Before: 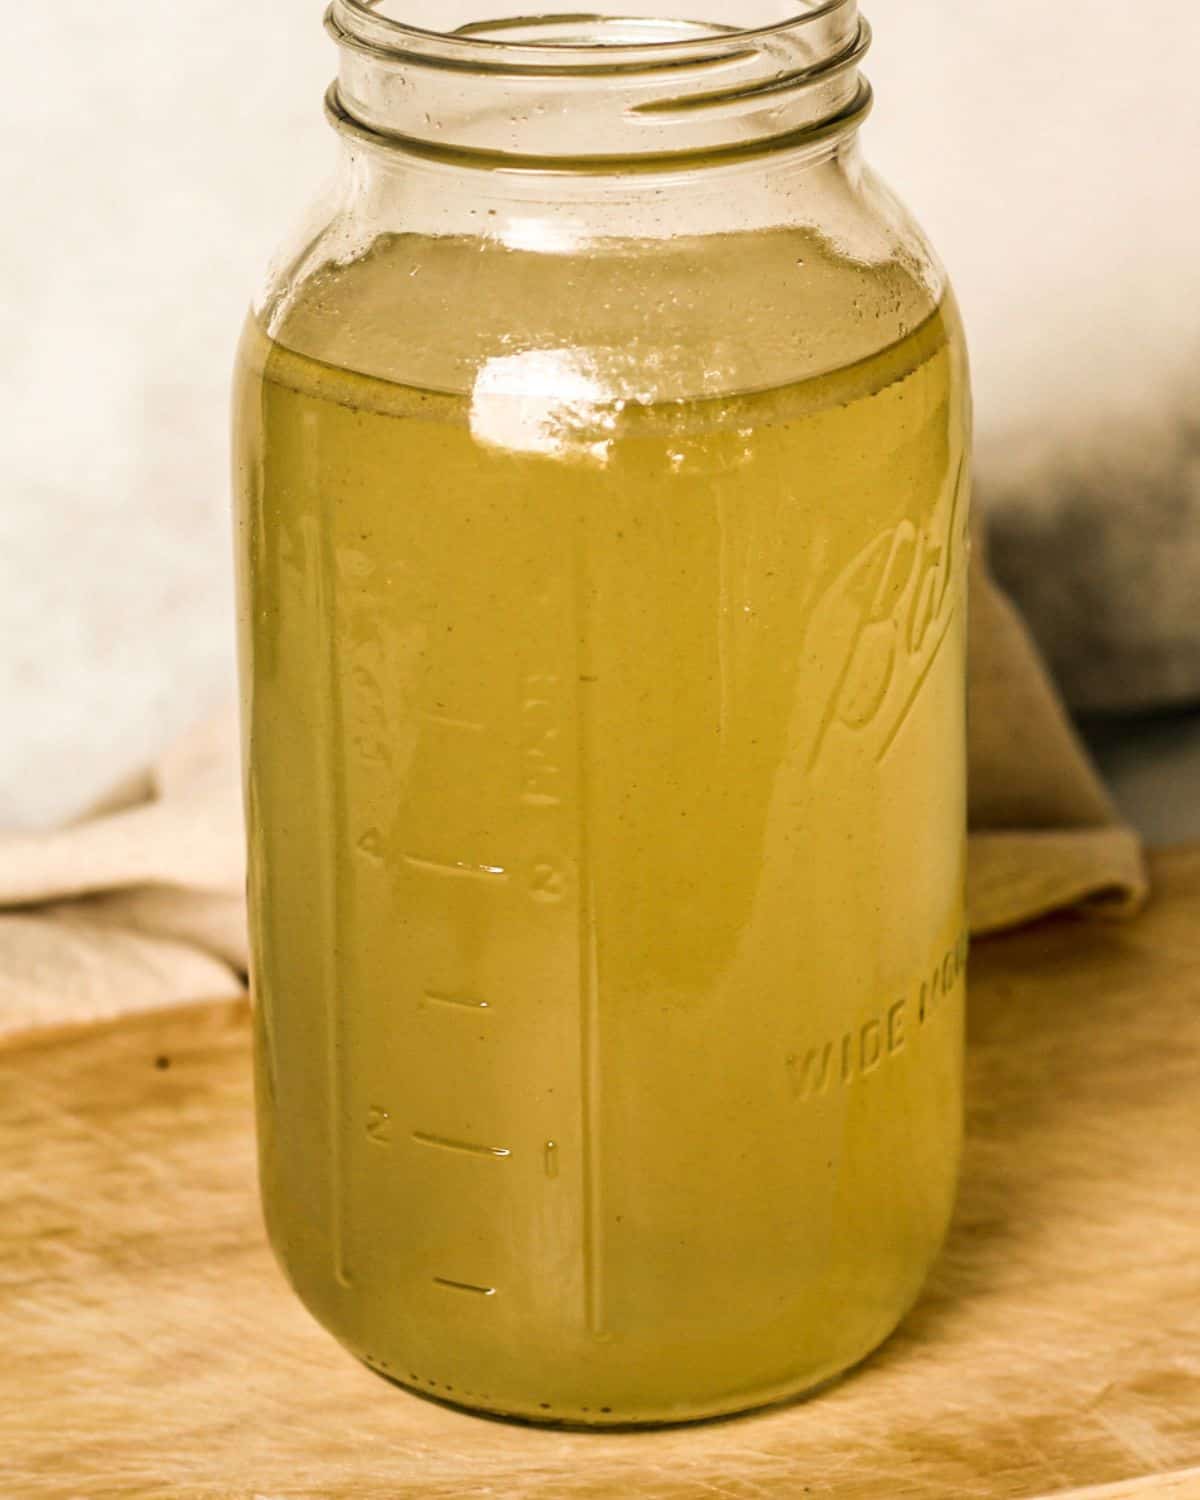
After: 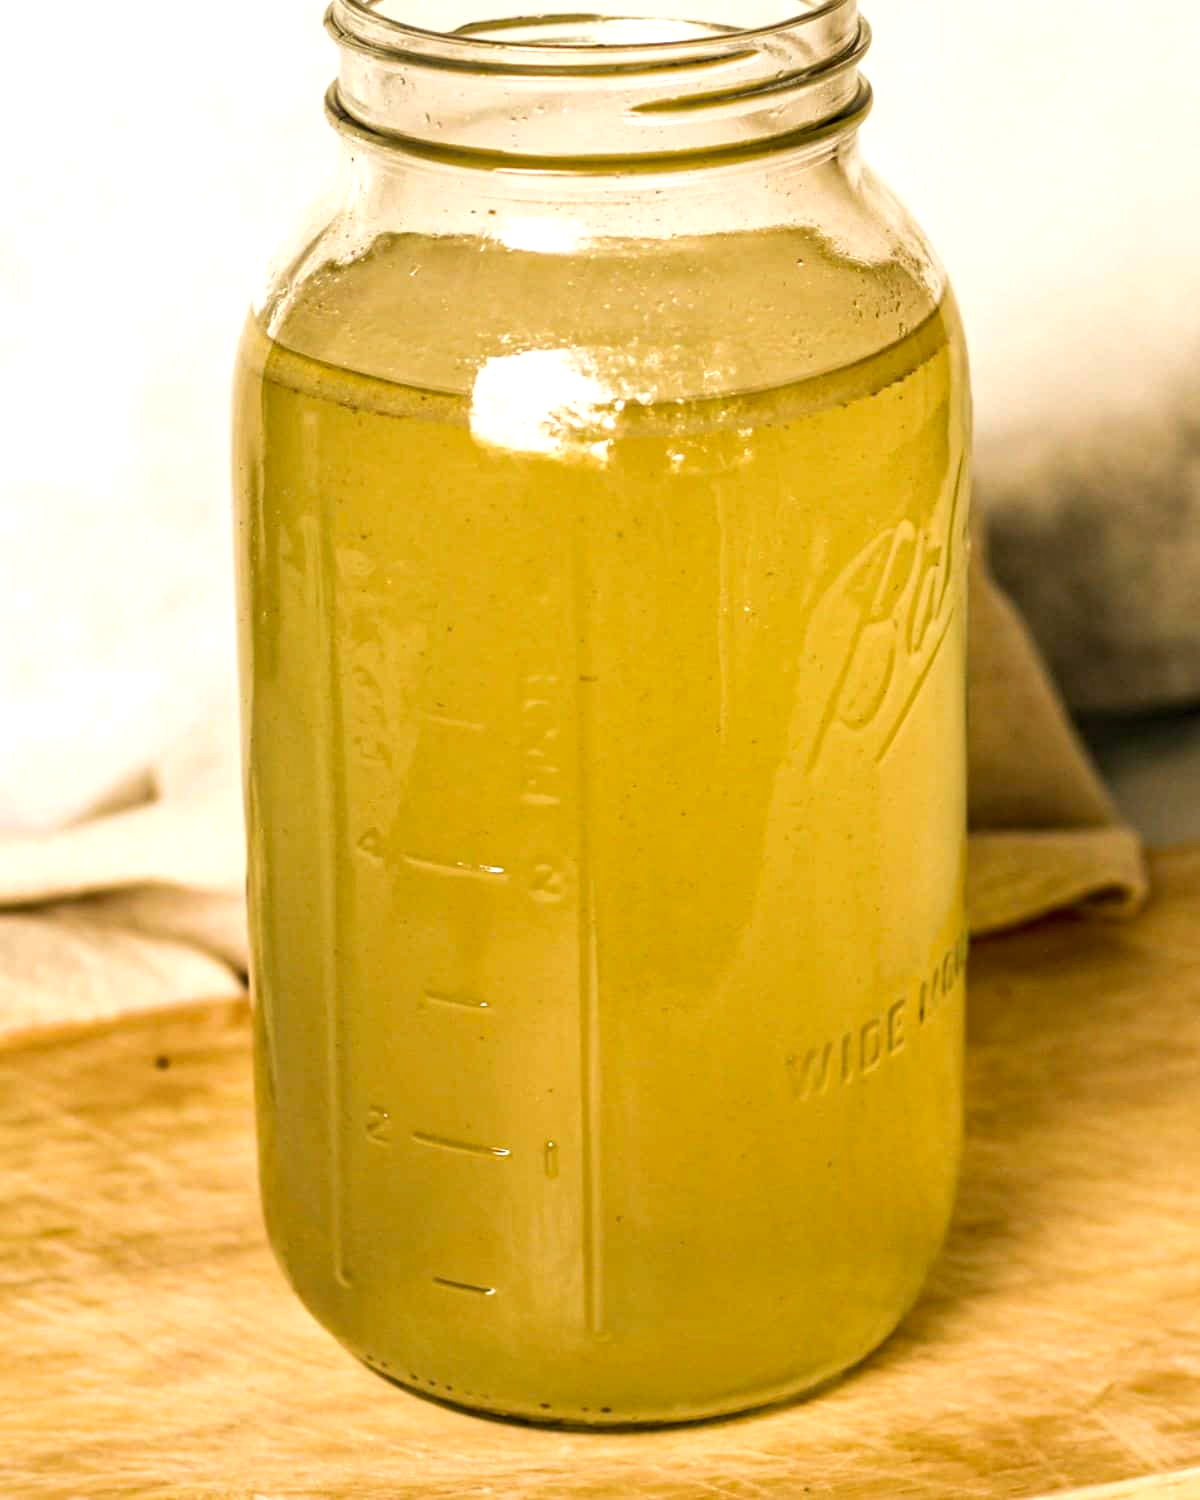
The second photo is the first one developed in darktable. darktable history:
exposure: exposure 0.426 EV, compensate highlight preservation false
haze removal: strength 0.29, distance 0.25, compatibility mode true, adaptive false
